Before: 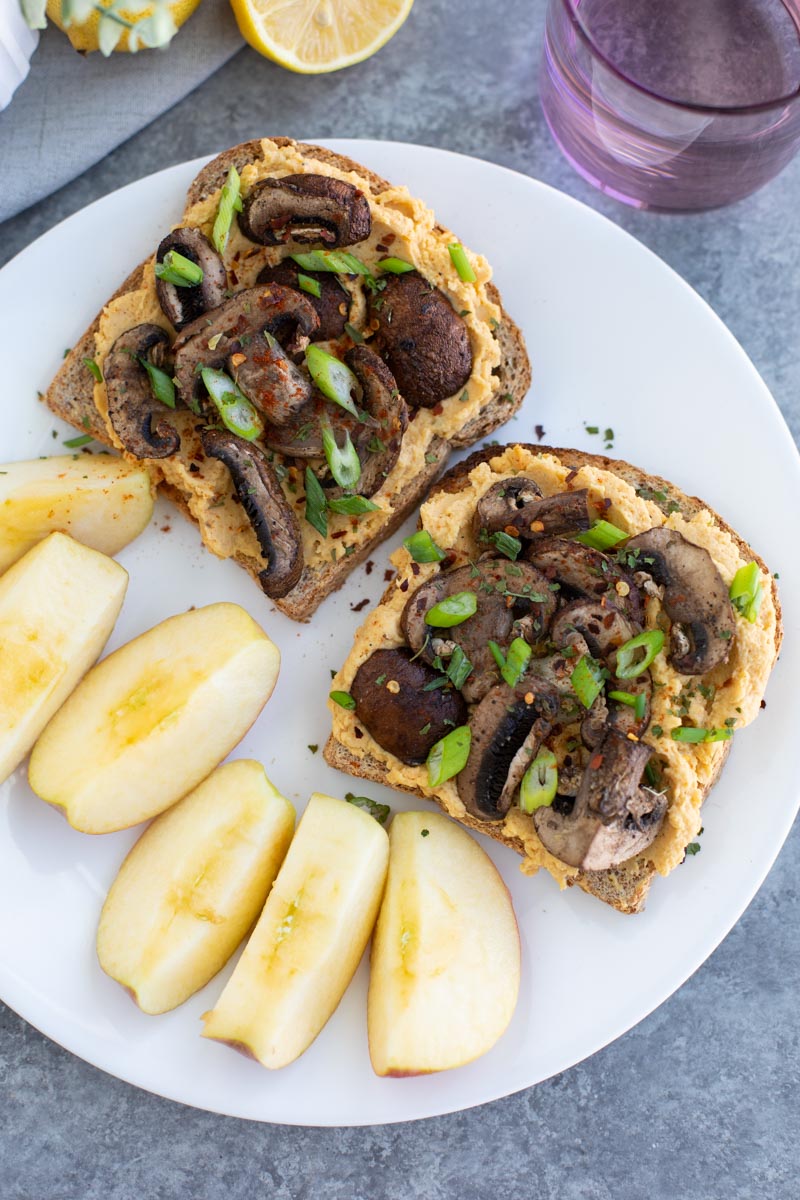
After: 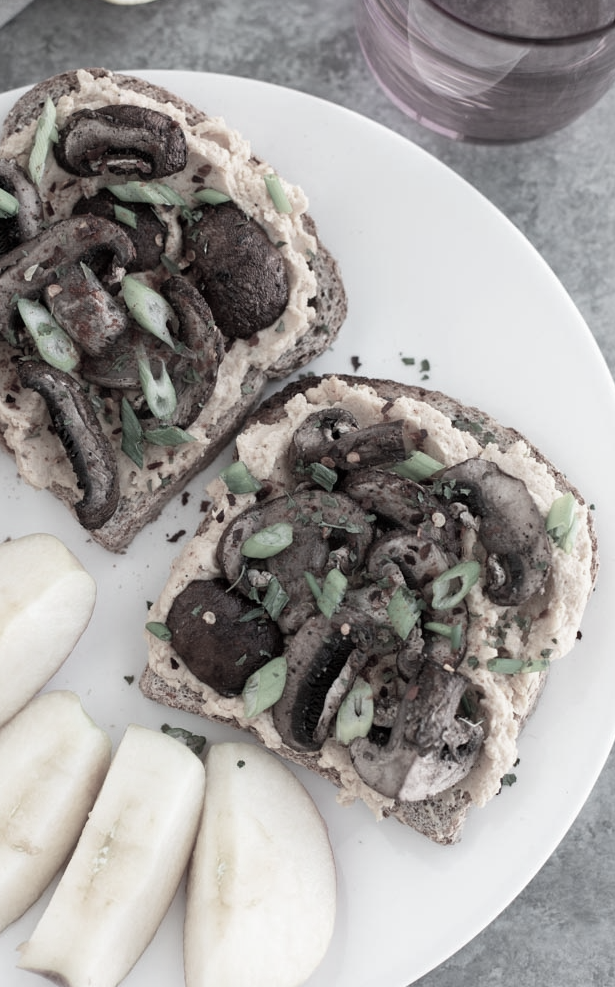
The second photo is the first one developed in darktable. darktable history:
color contrast: green-magenta contrast 0.3, blue-yellow contrast 0.15
crop: left 23.095%, top 5.827%, bottom 11.854%
